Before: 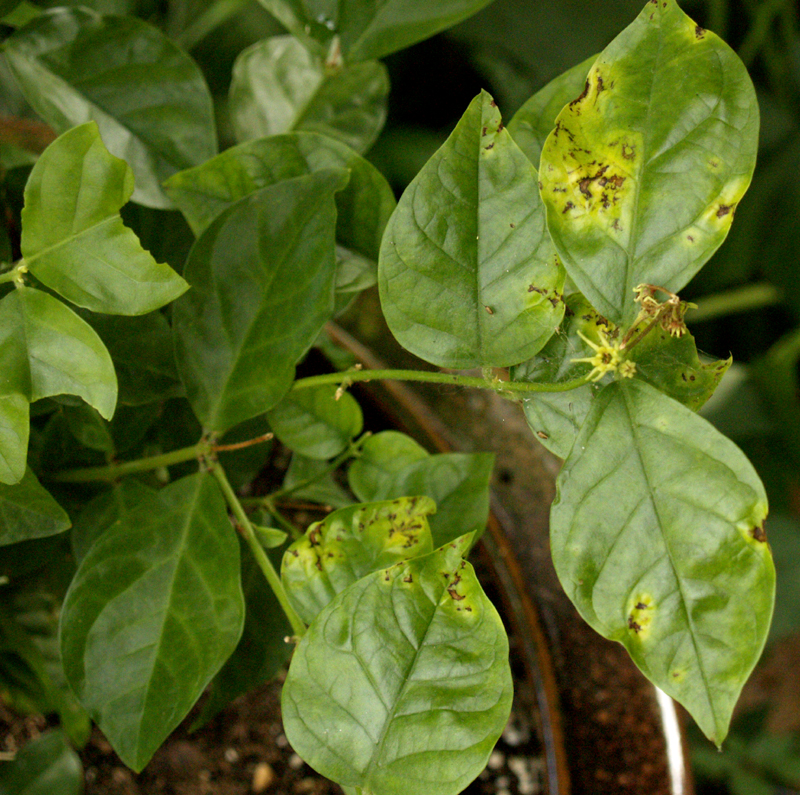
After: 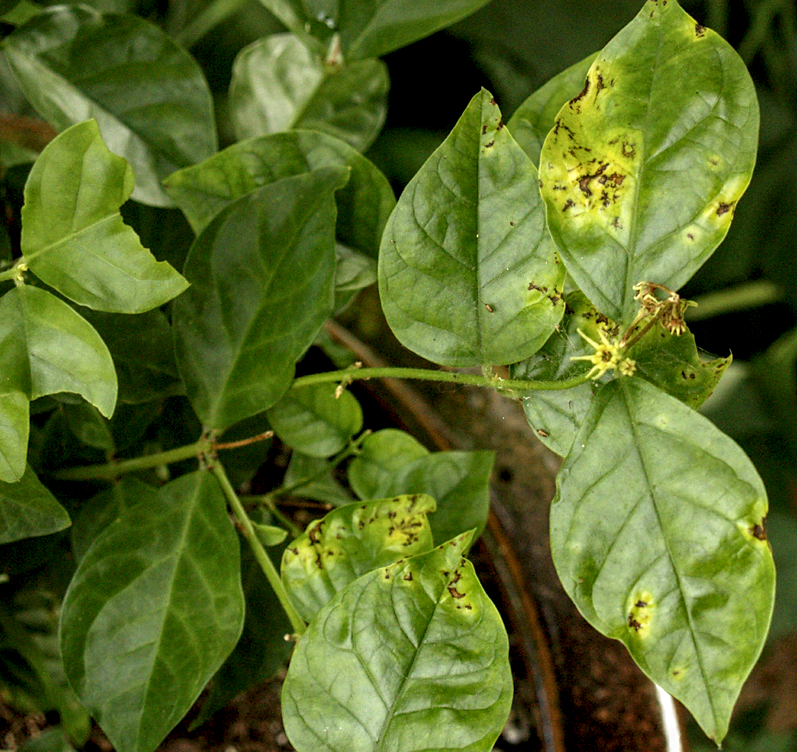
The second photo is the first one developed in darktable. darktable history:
crop: top 0.266%, right 0.265%, bottom 5.104%
local contrast: detail 144%
sharpen: radius 1.431, amount 0.405, threshold 1.489
